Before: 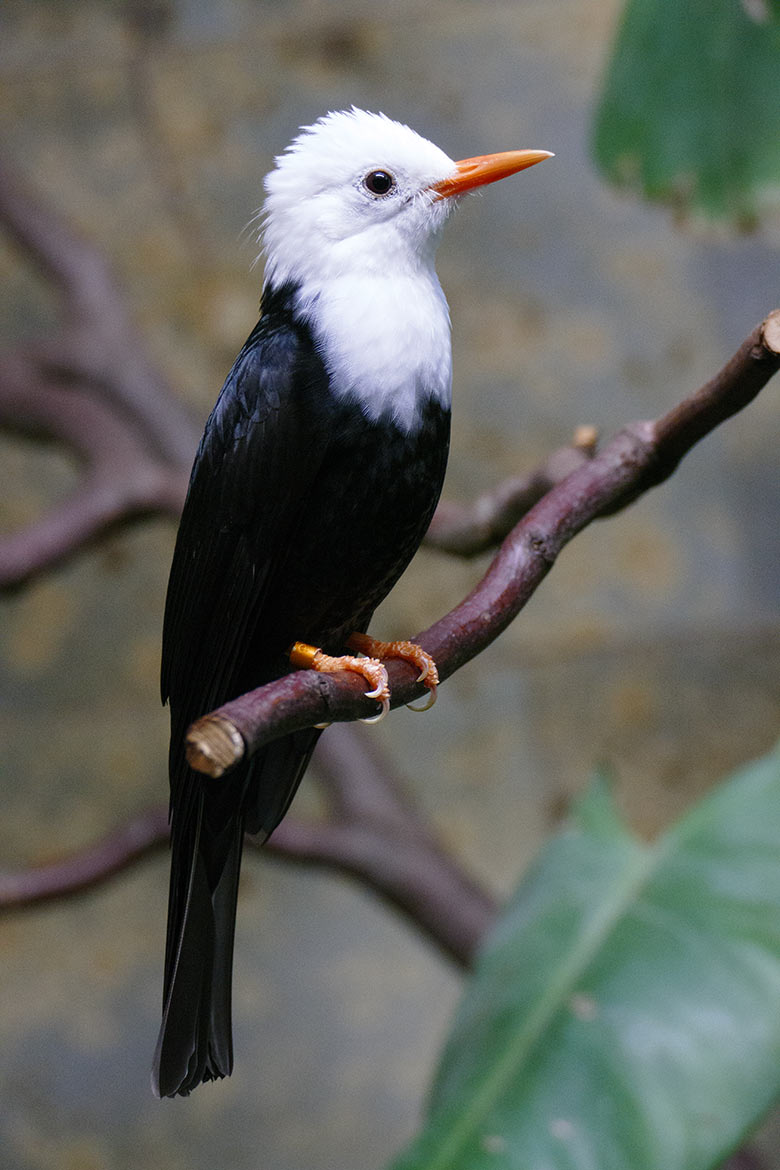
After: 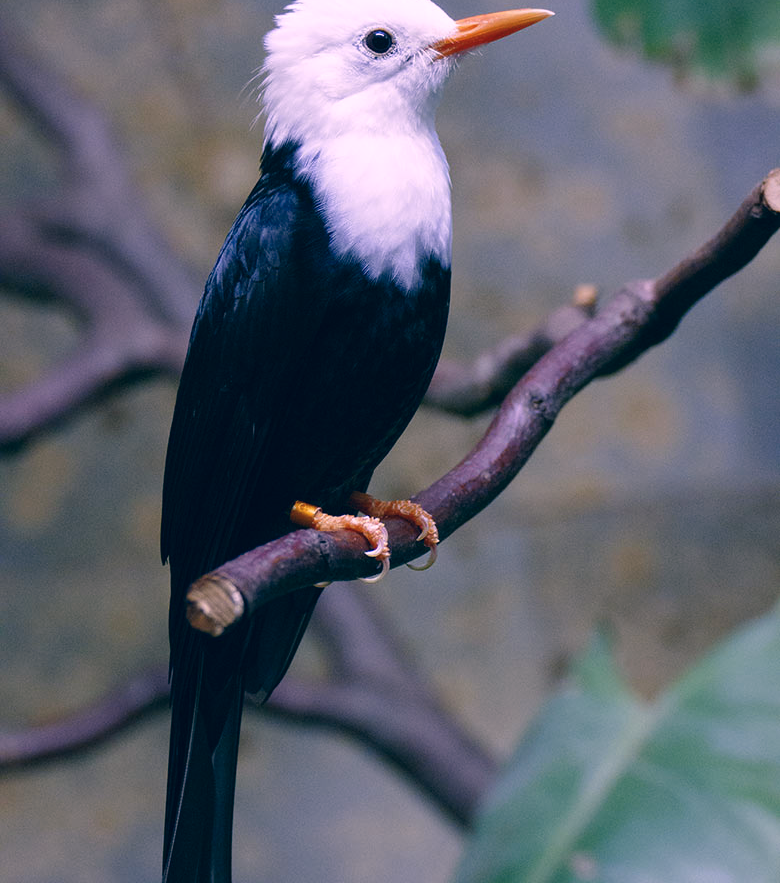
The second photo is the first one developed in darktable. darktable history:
color calibration: illuminant custom, x 0.363, y 0.385, temperature 4526.85 K
crop and rotate: top 12.119%, bottom 12.353%
color correction: highlights a* 10.27, highlights b* 14.12, shadows a* -10.23, shadows b* -14.89
